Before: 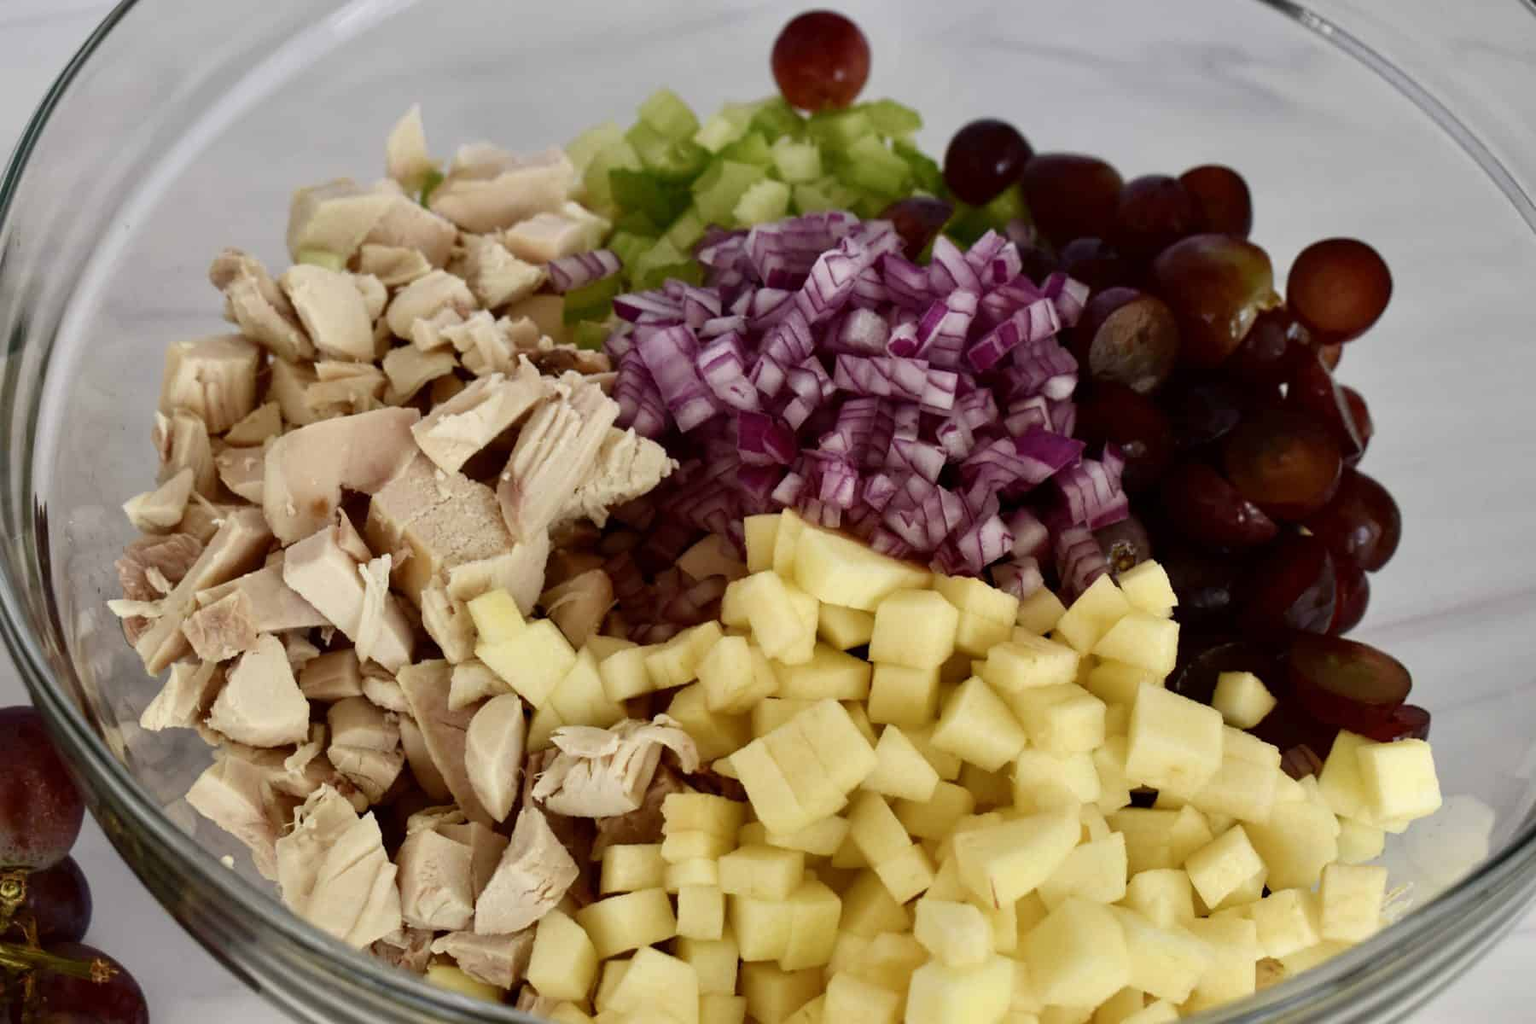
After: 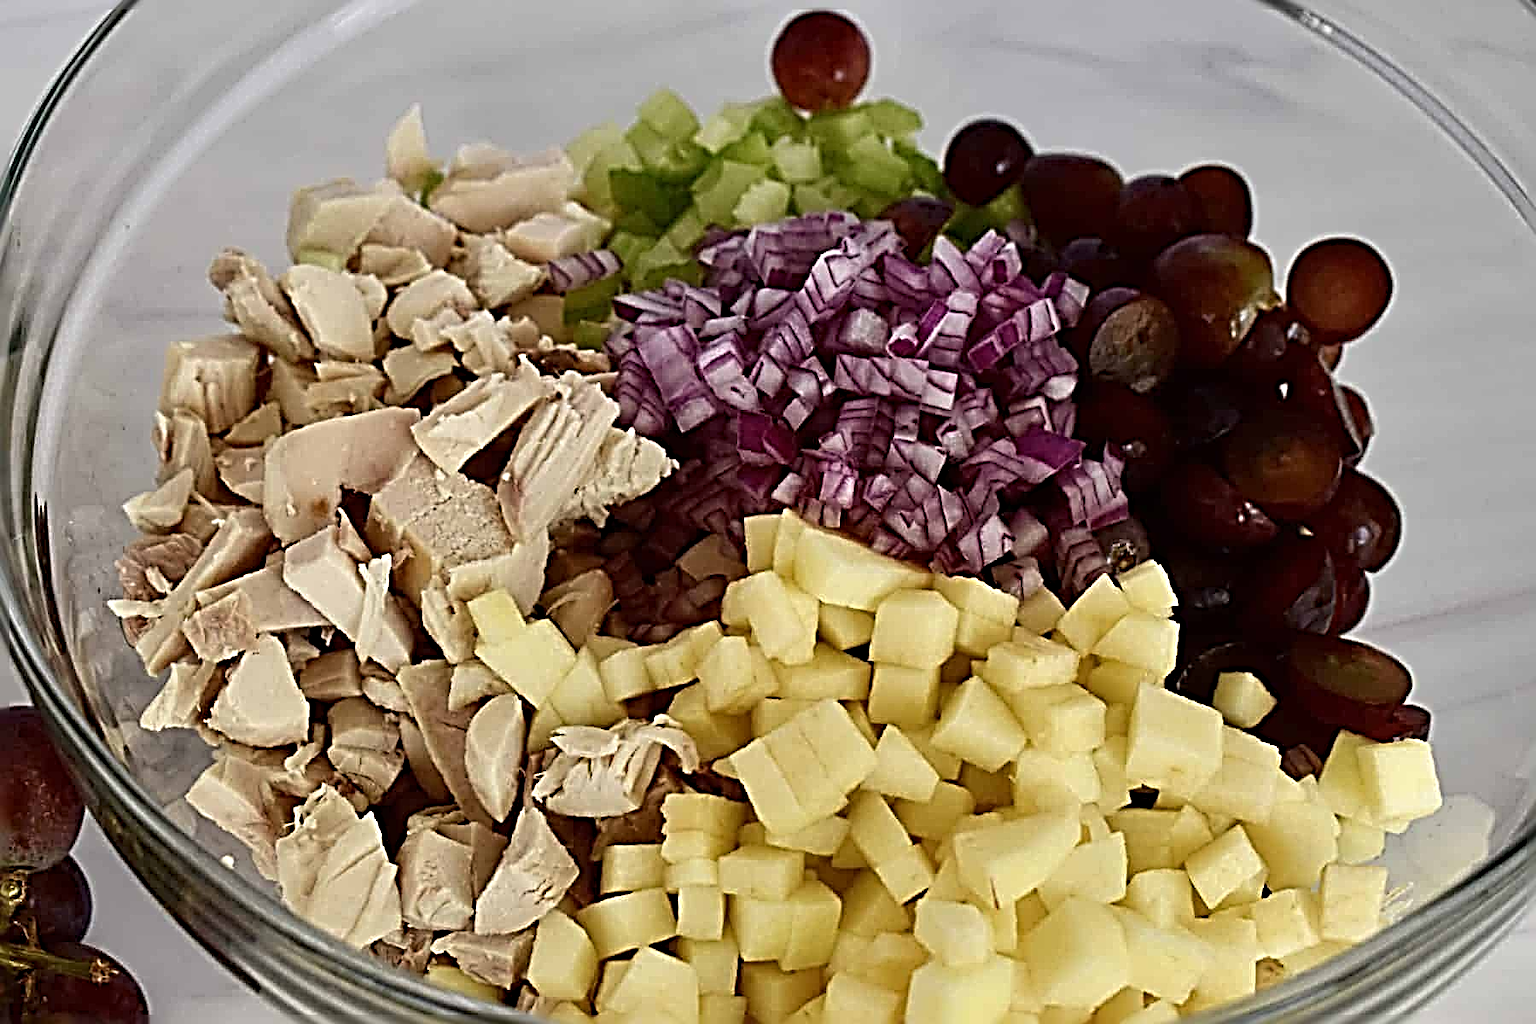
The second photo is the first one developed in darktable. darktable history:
sharpen: radius 4.045, amount 1.988
